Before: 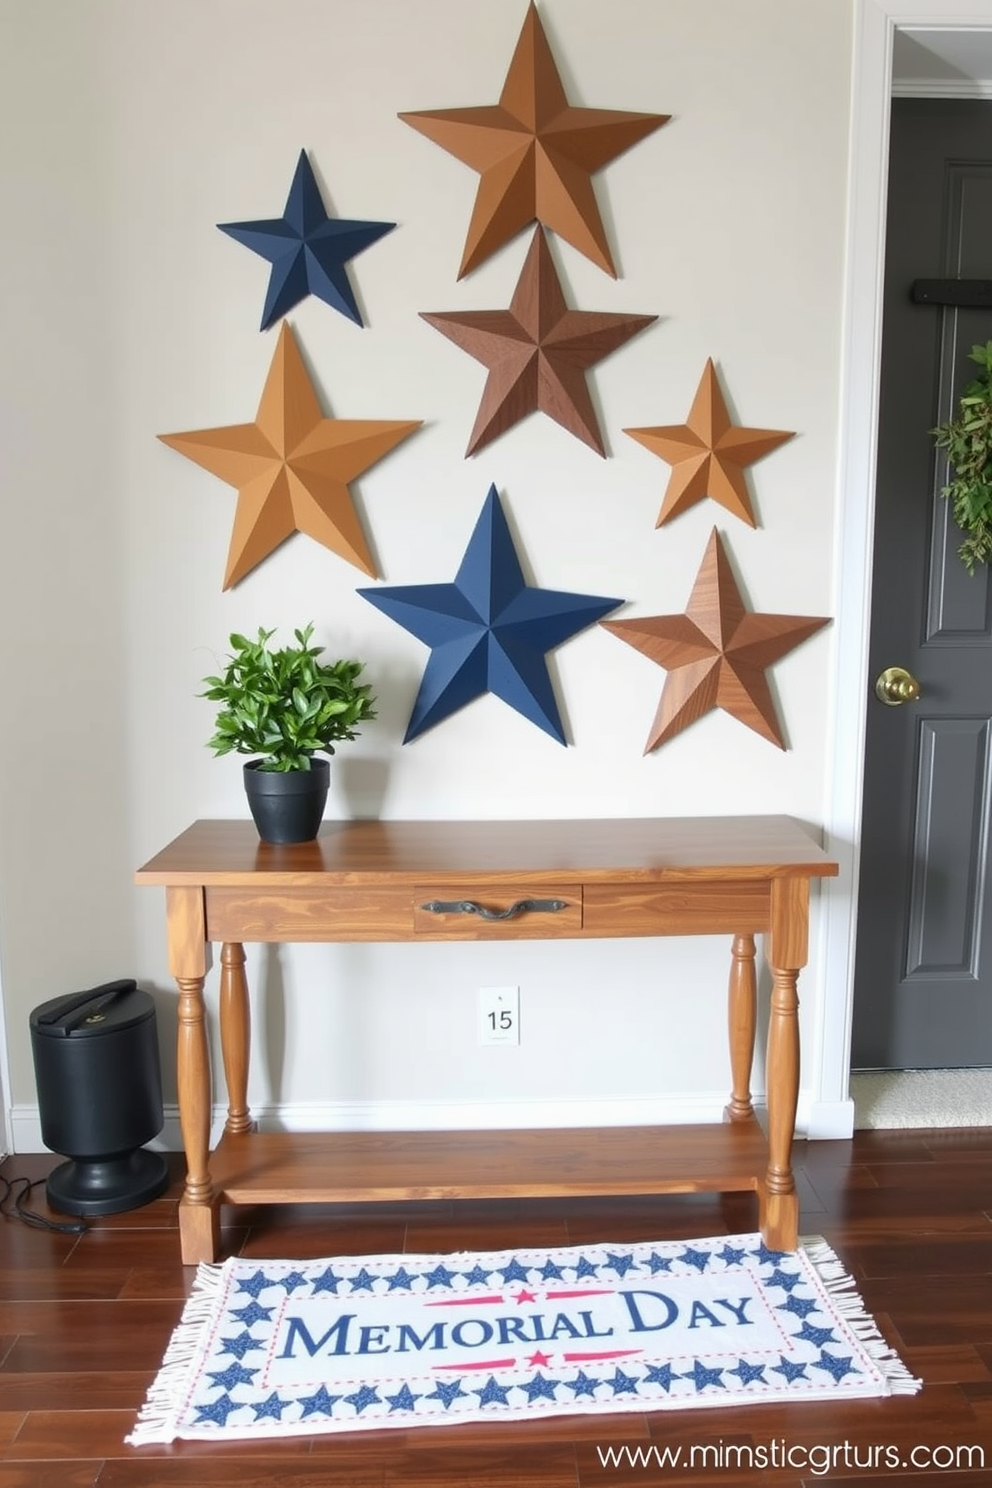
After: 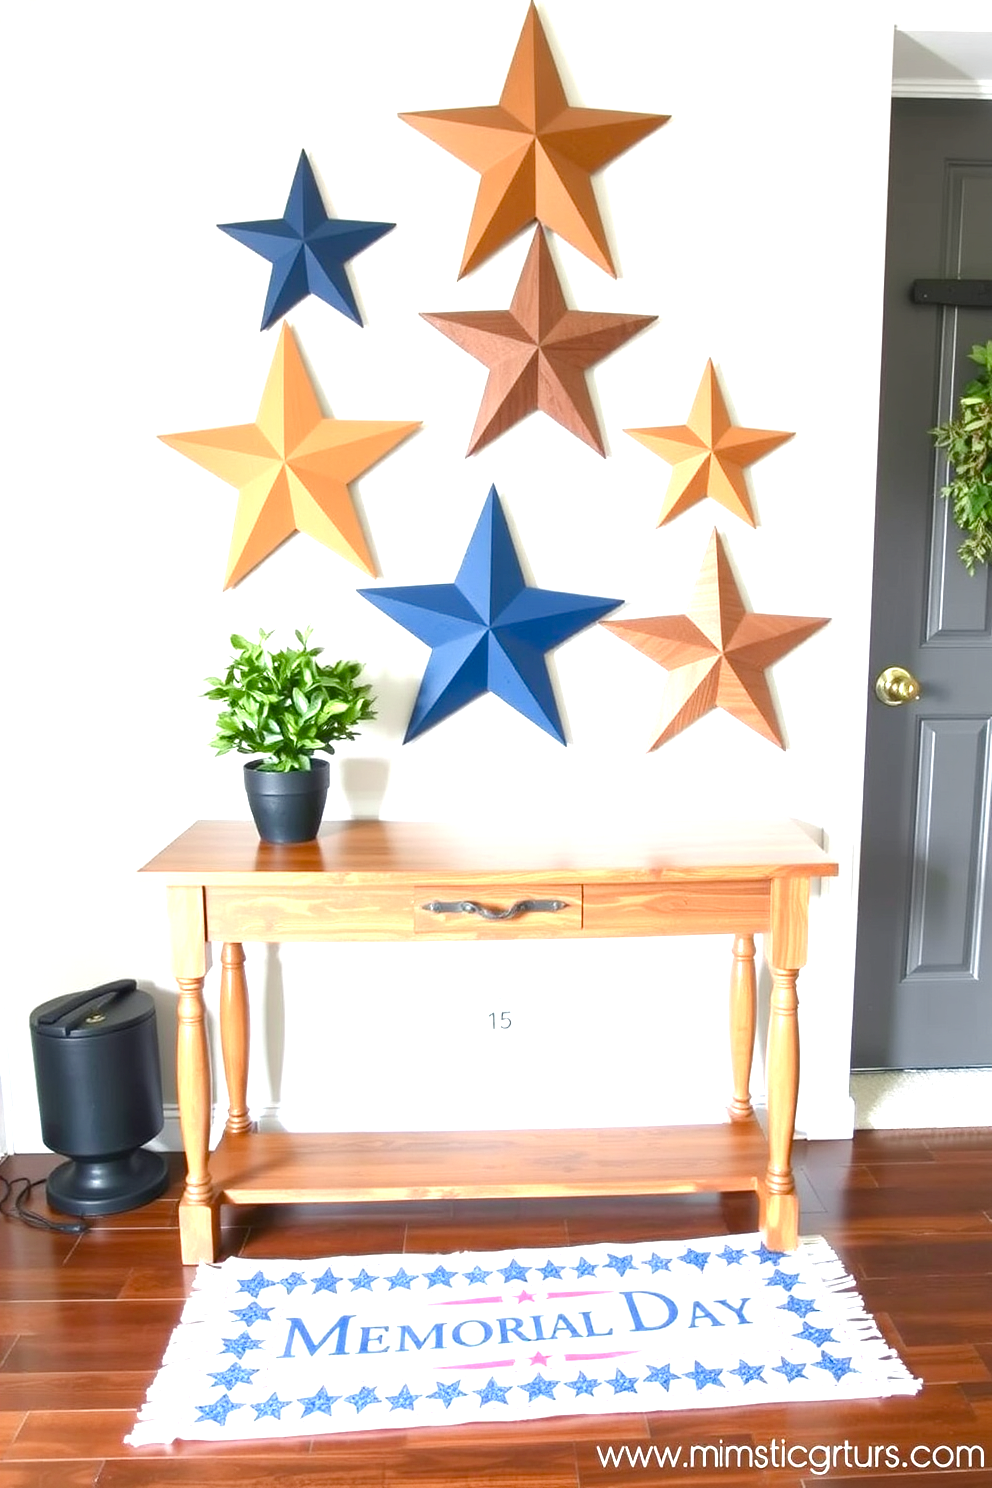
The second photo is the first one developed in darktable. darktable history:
exposure: exposure 1.15 EV, compensate highlight preservation false
color balance rgb: linear chroma grading › shadows 32%, linear chroma grading › global chroma -2%, linear chroma grading › mid-tones 4%, perceptual saturation grading › global saturation -2%, perceptual saturation grading › highlights -8%, perceptual saturation grading › mid-tones 8%, perceptual saturation grading › shadows 4%, perceptual brilliance grading › highlights 8%, perceptual brilliance grading › mid-tones 4%, perceptual brilliance grading › shadows 2%, global vibrance 16%, saturation formula JzAzBz (2021)
